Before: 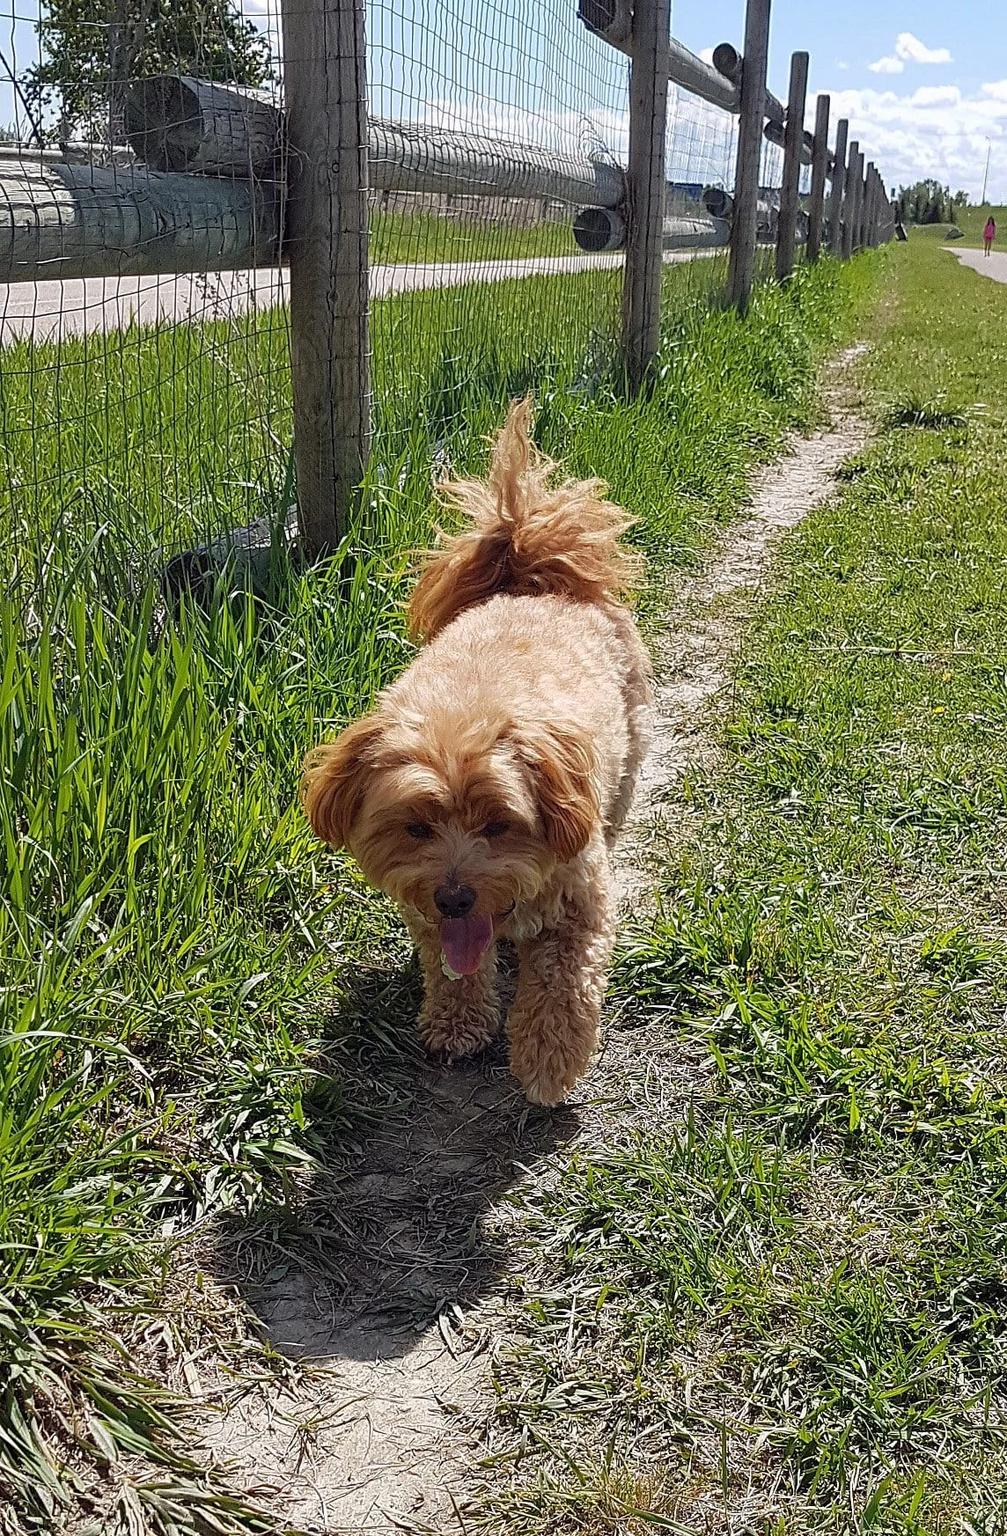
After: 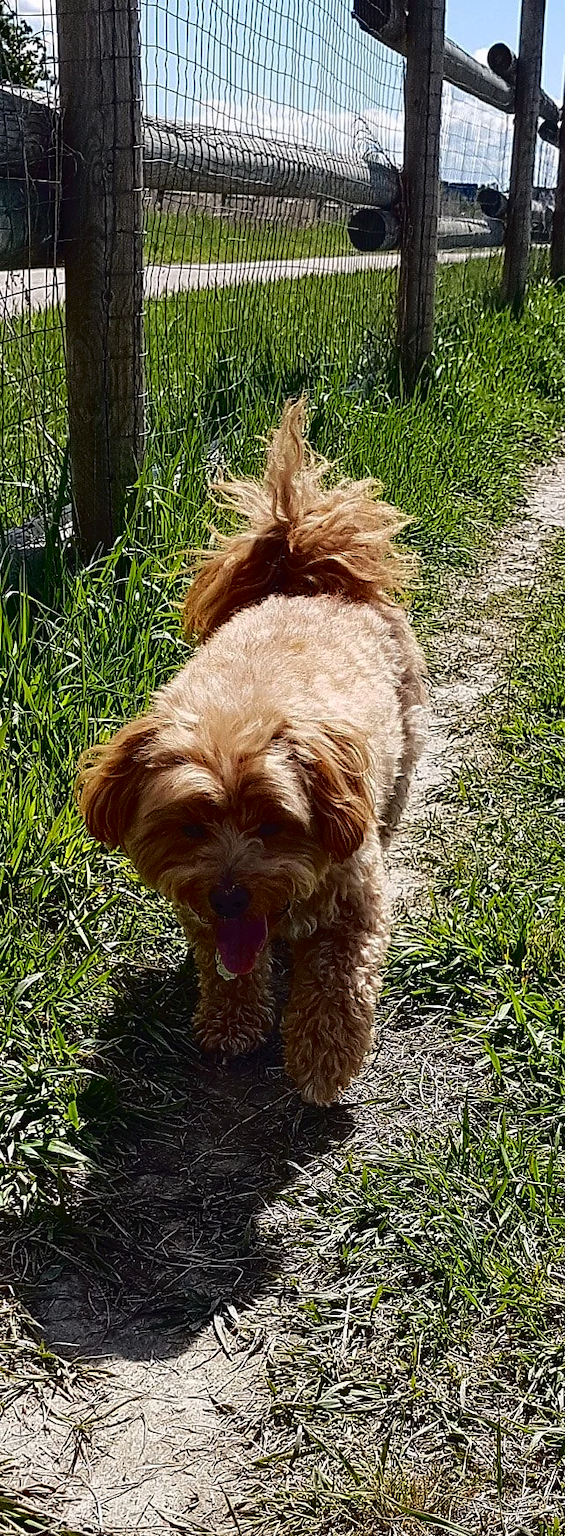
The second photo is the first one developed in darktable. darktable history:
contrast brightness saturation: brightness -0.201, saturation 0.078
crop and rotate: left 22.396%, right 21.32%
tone curve: curves: ch0 [(0, 0) (0.003, 0.025) (0.011, 0.027) (0.025, 0.032) (0.044, 0.037) (0.069, 0.044) (0.1, 0.054) (0.136, 0.084) (0.177, 0.128) (0.224, 0.196) (0.277, 0.281) (0.335, 0.376) (0.399, 0.461) (0.468, 0.534) (0.543, 0.613) (0.623, 0.692) (0.709, 0.77) (0.801, 0.849) (0.898, 0.934) (1, 1)], color space Lab, independent channels, preserve colors none
